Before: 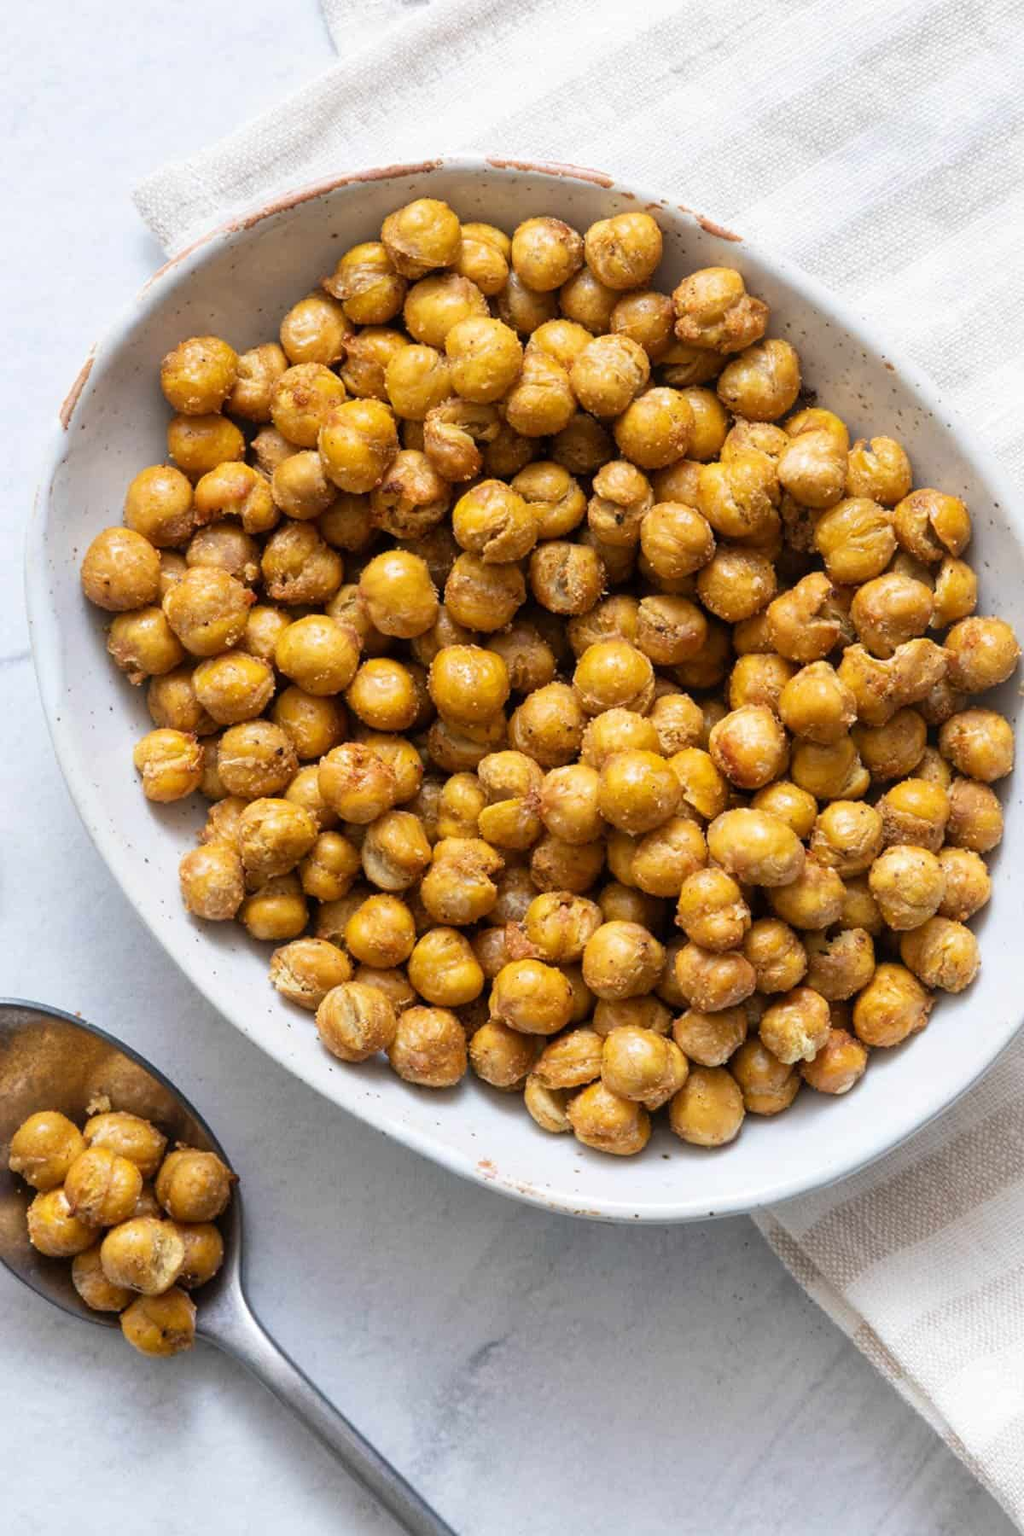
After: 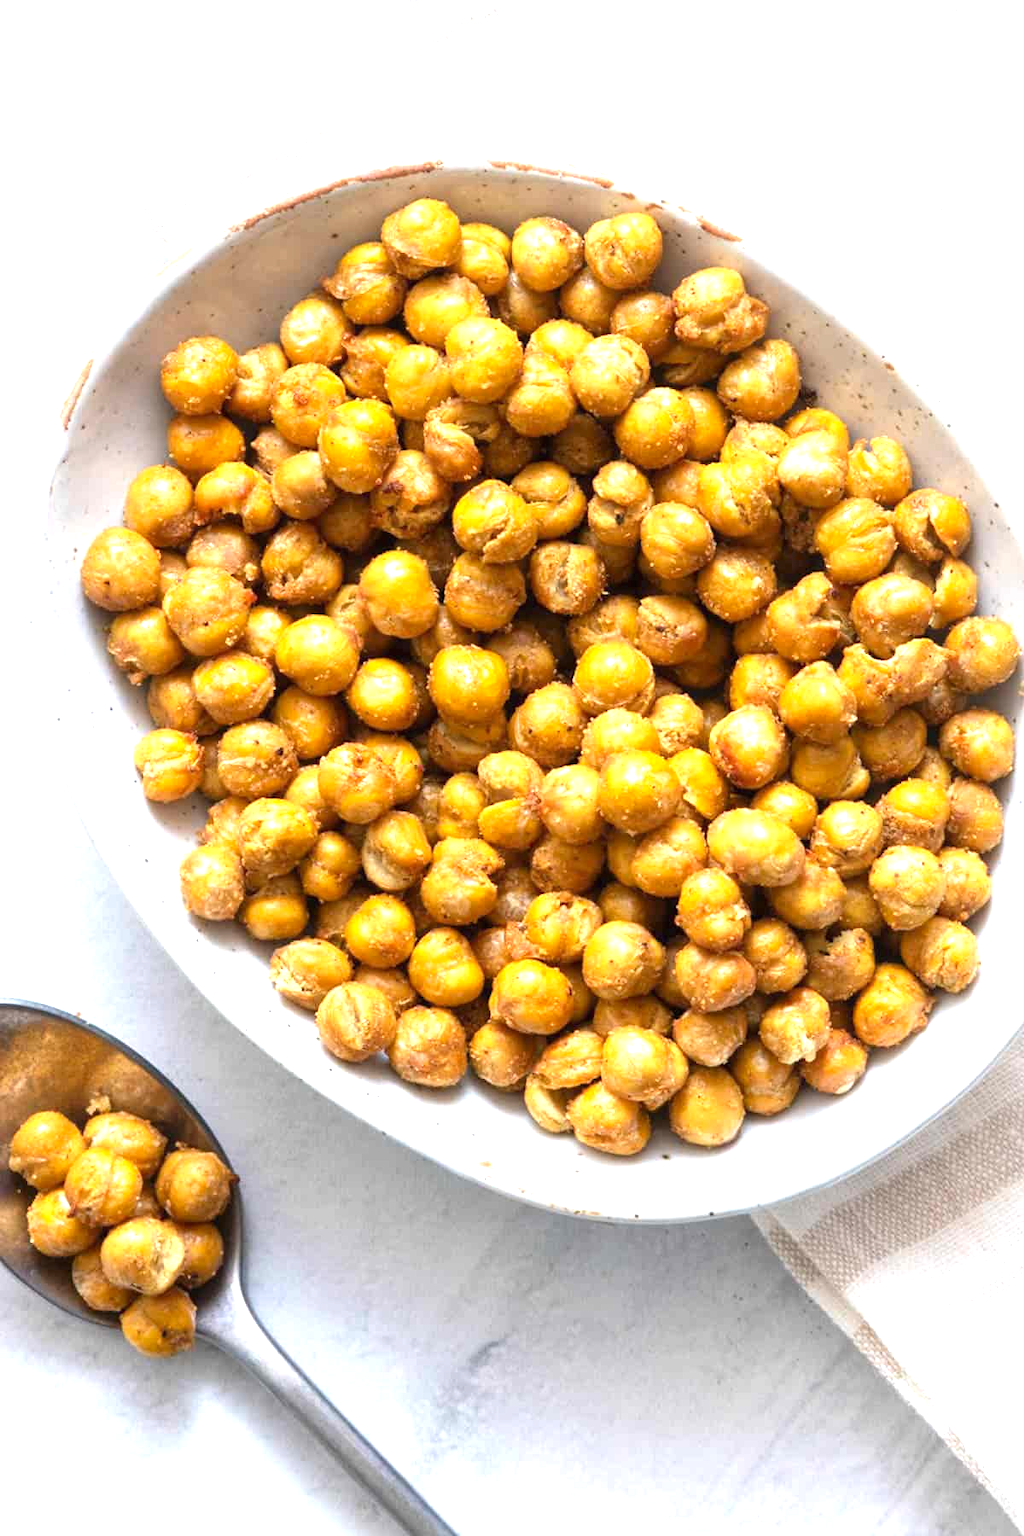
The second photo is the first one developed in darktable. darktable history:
contrast brightness saturation: contrast -0.012, brightness -0.005, saturation 0.039
exposure: black level correction 0, exposure 0.954 EV, compensate highlight preservation false
